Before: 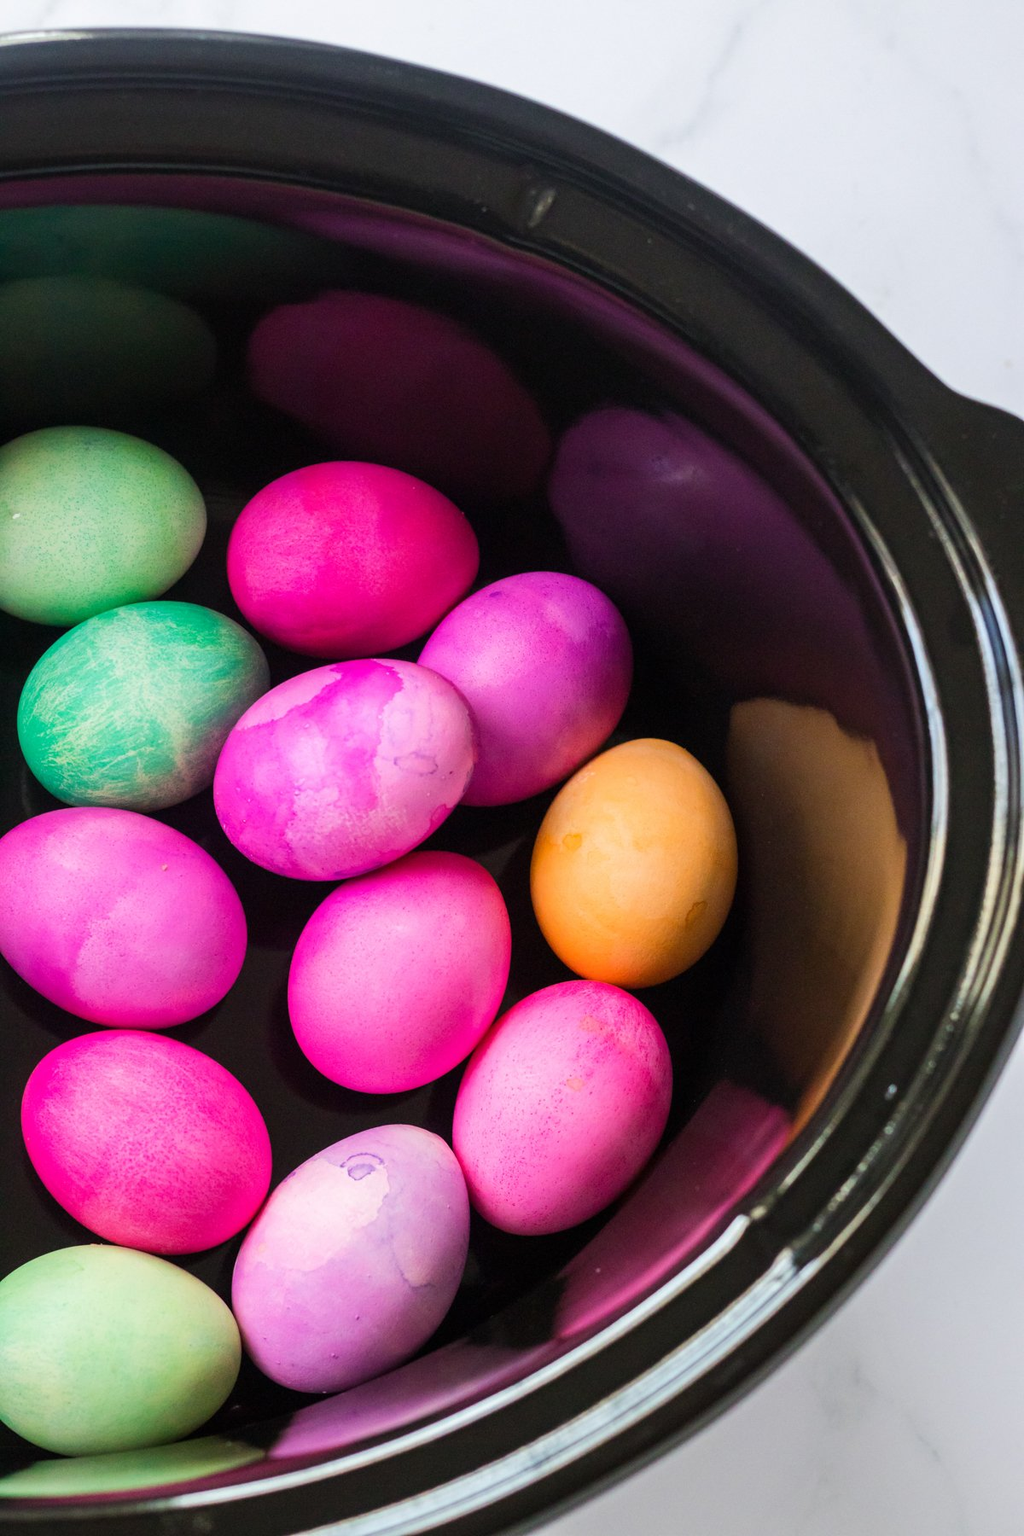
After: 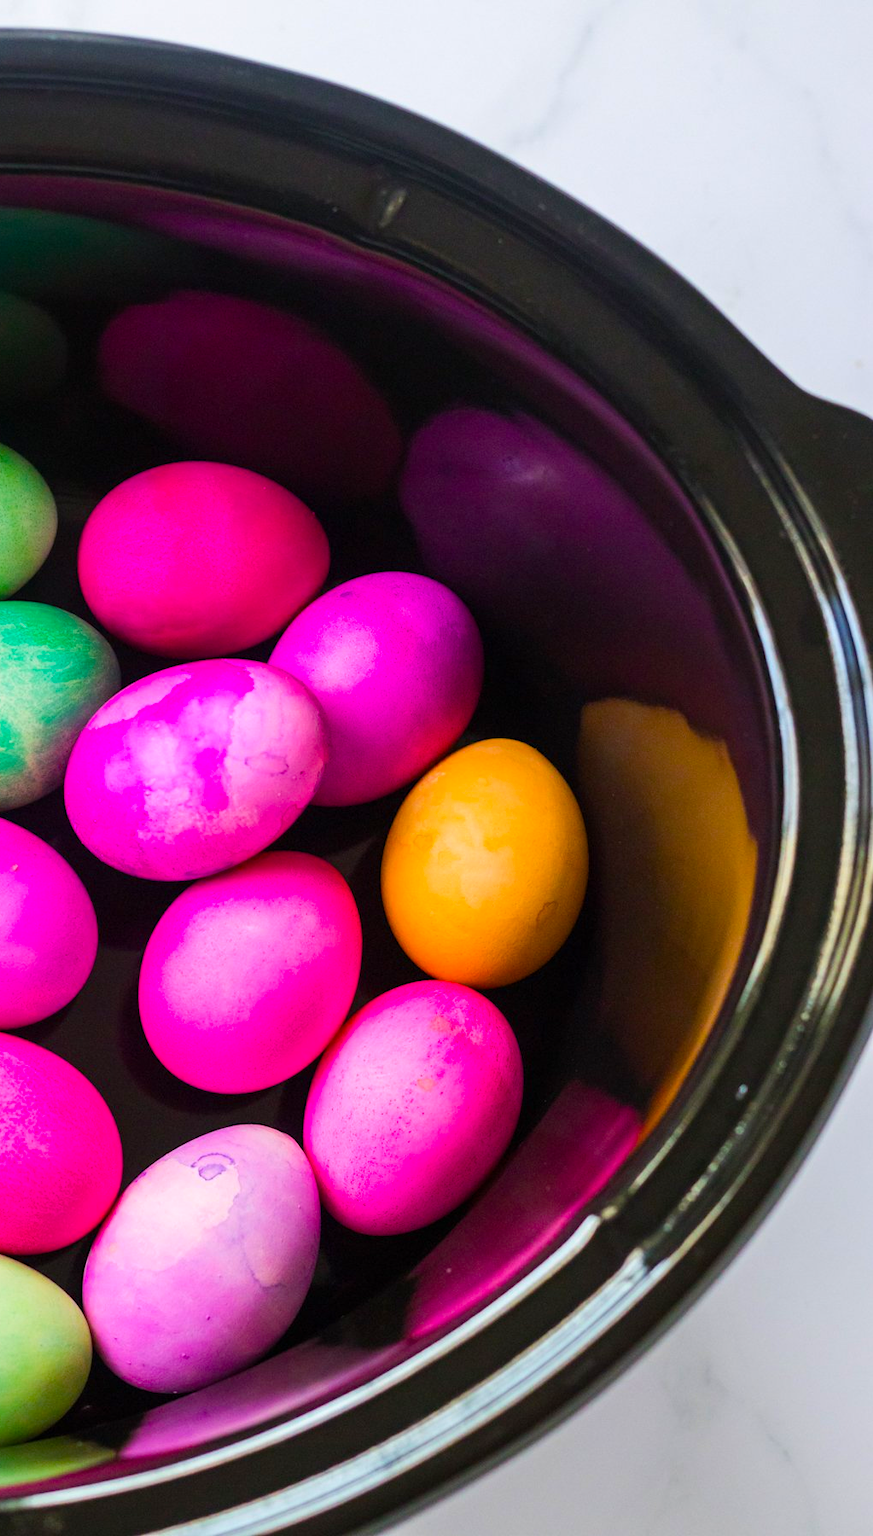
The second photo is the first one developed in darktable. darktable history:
crop and rotate: left 14.584%
color balance rgb: linear chroma grading › global chroma 15%, perceptual saturation grading › global saturation 30%
